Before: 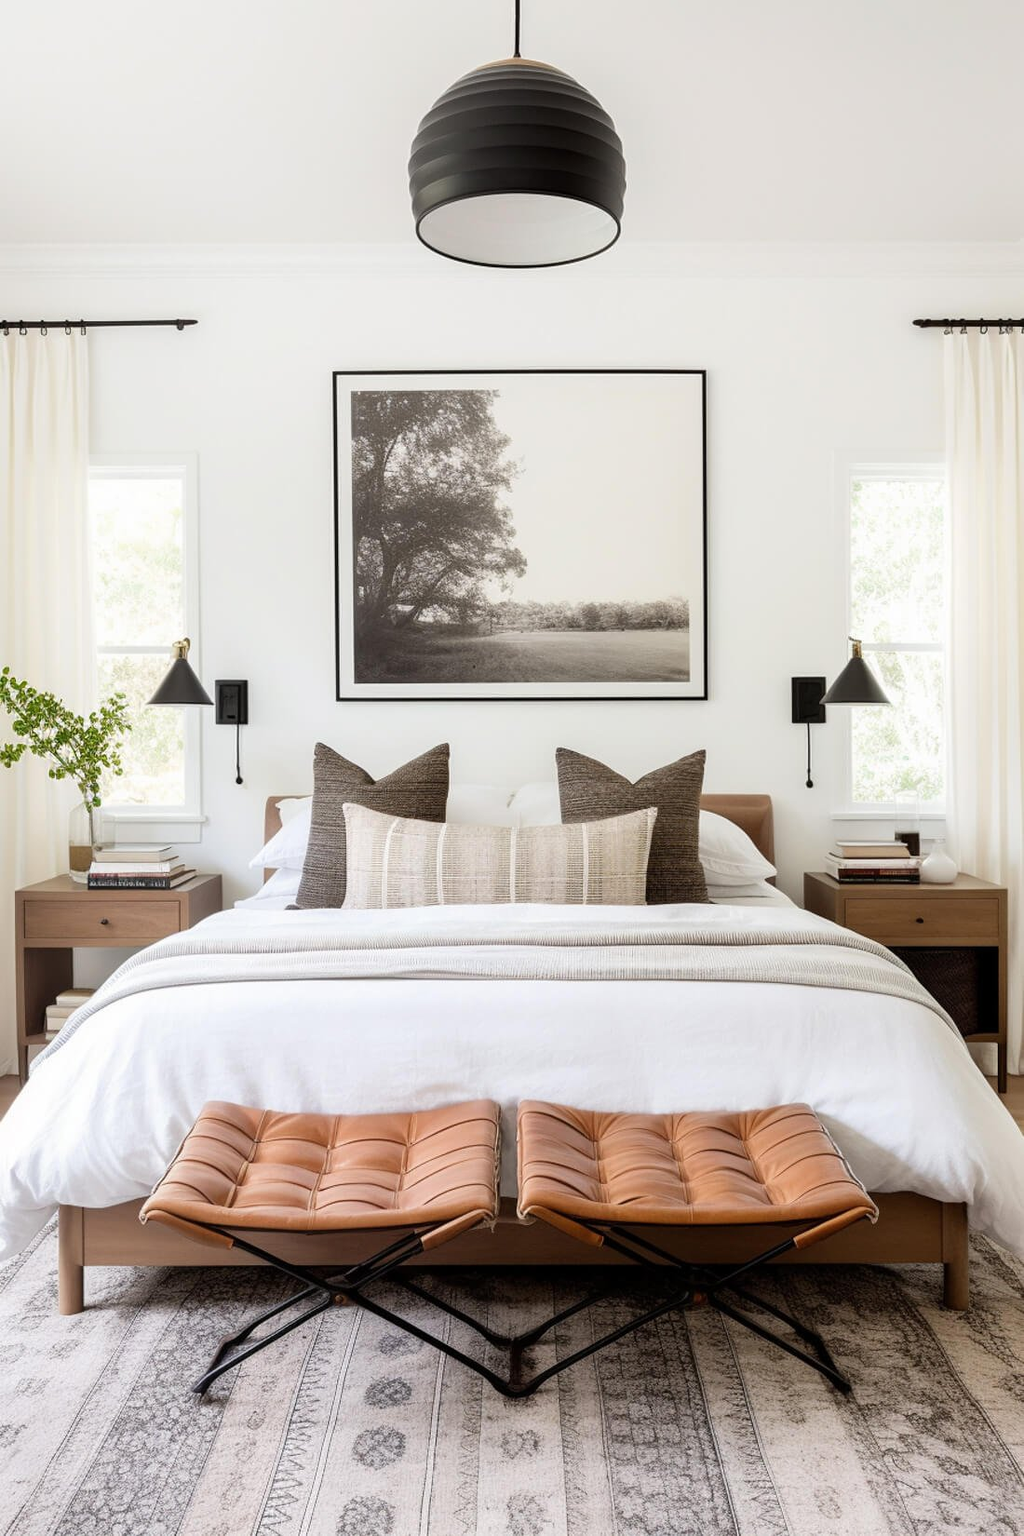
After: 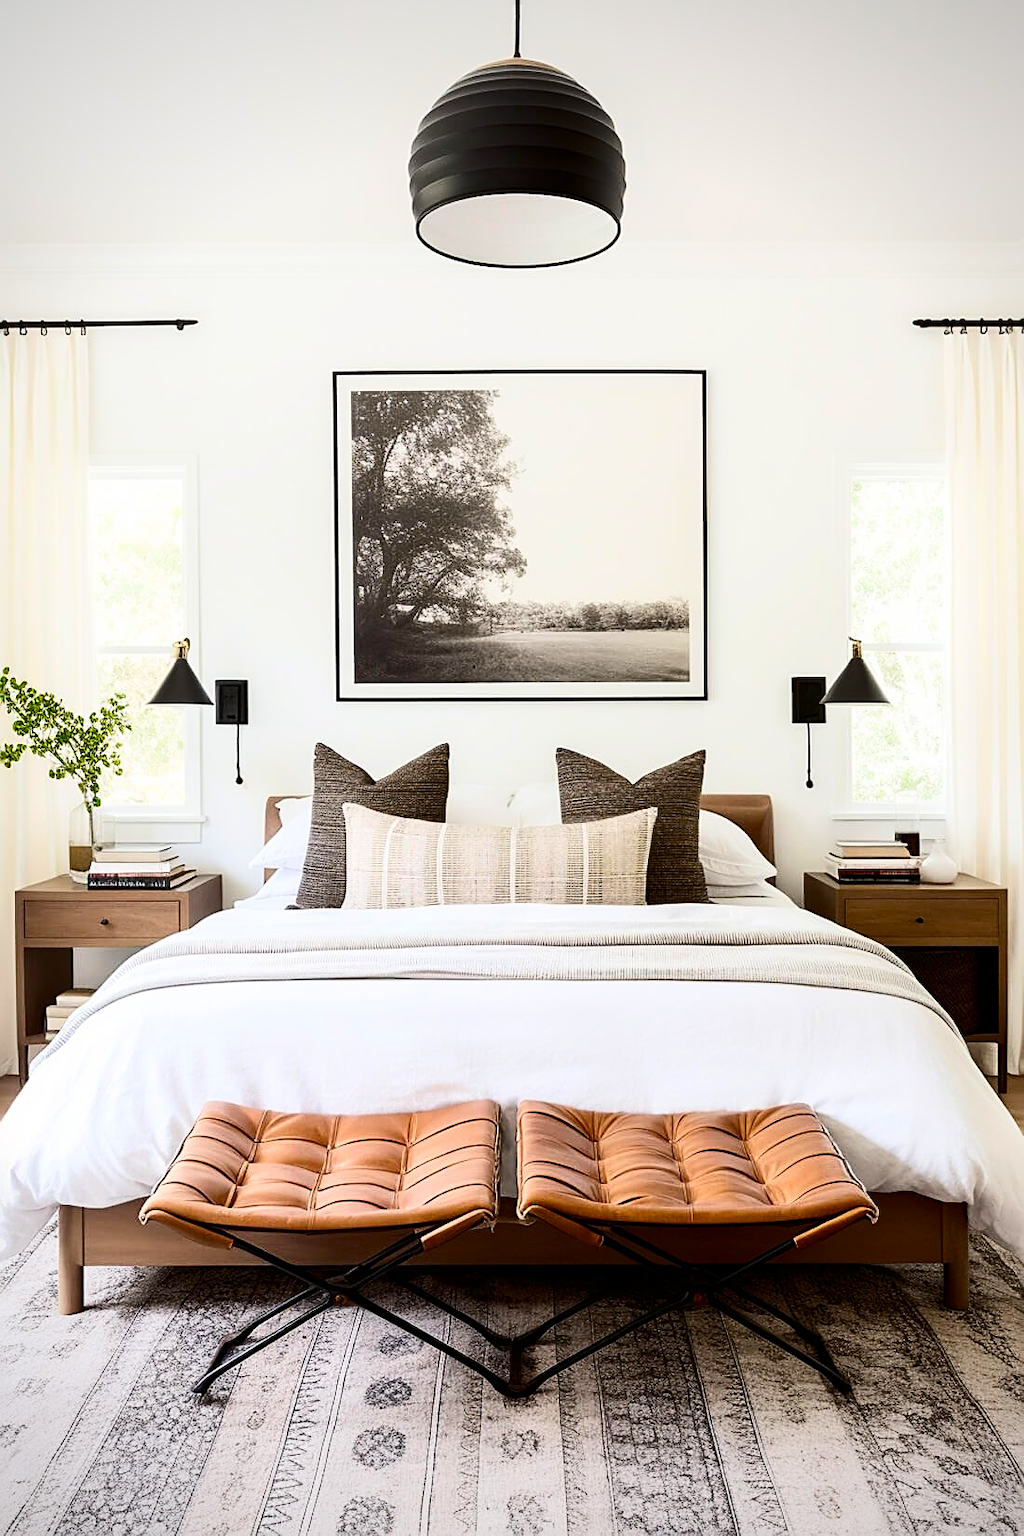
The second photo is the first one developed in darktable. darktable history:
color balance rgb: perceptual saturation grading › global saturation 20%, global vibrance 20%
vignetting: fall-off radius 60.92%
contrast brightness saturation: contrast 0.28
sharpen: amount 0.575
